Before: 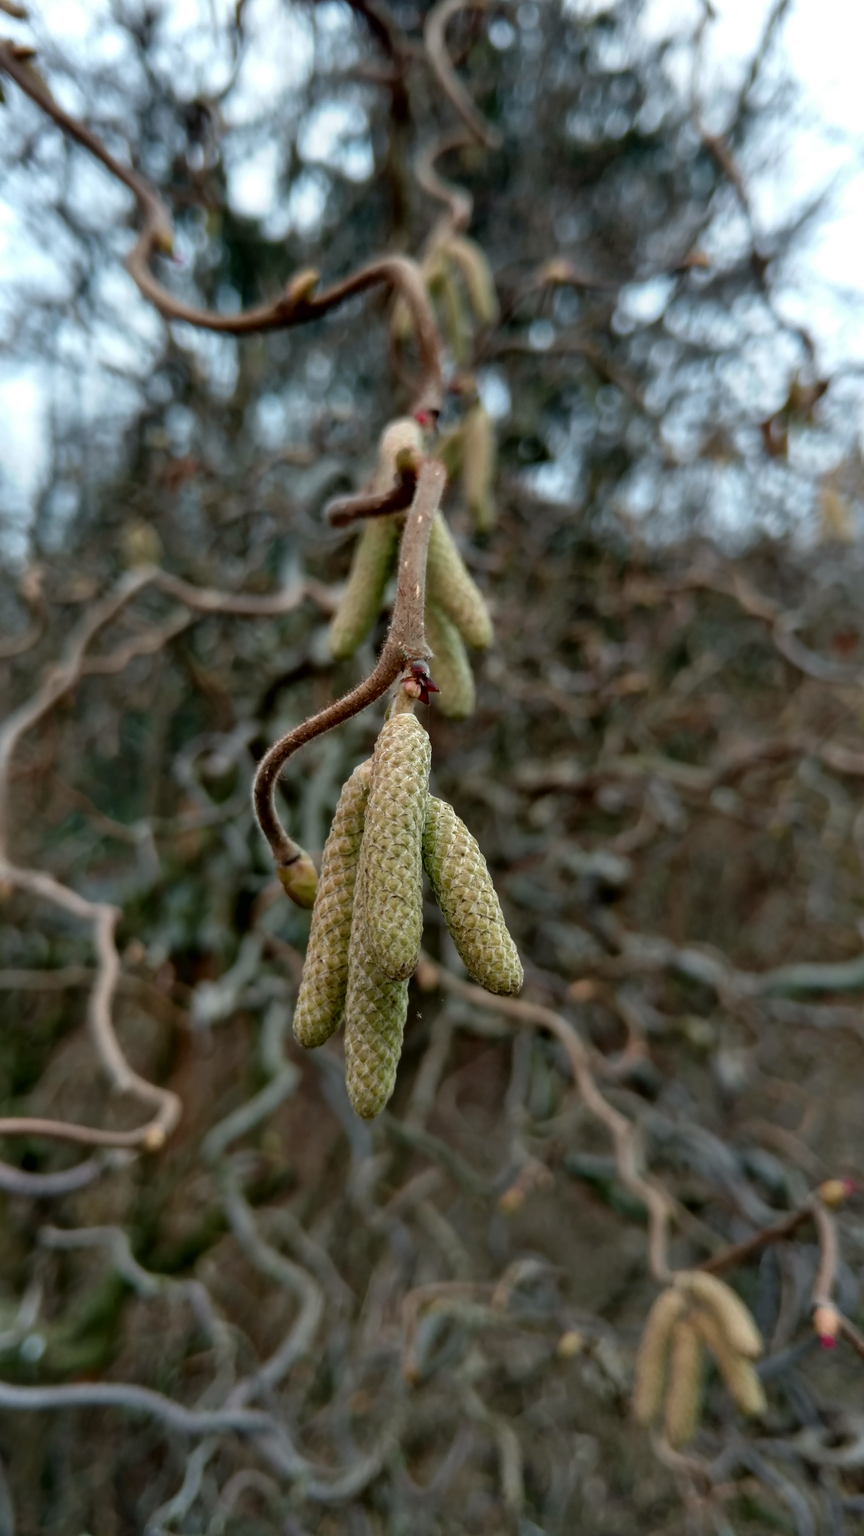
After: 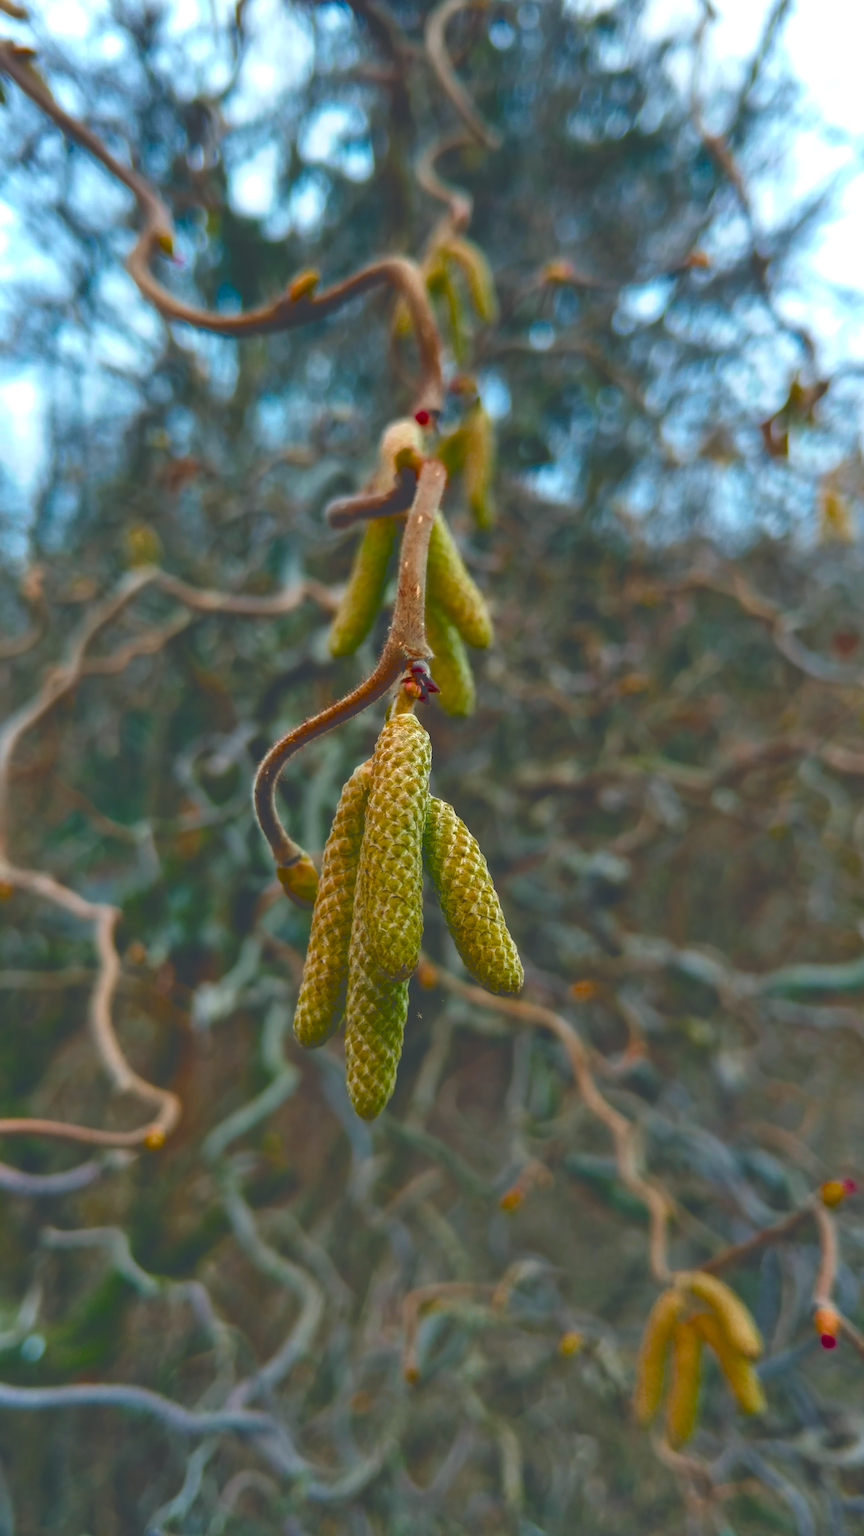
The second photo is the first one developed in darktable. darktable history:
exposure: black level correction -0.04, exposure 0.065 EV, compensate highlight preservation false
color balance rgb: shadows lift › chroma 3.325%, shadows lift › hue 243.18°, perceptual saturation grading › global saturation 98.757%, global vibrance 16.069%, saturation formula JzAzBz (2021)
